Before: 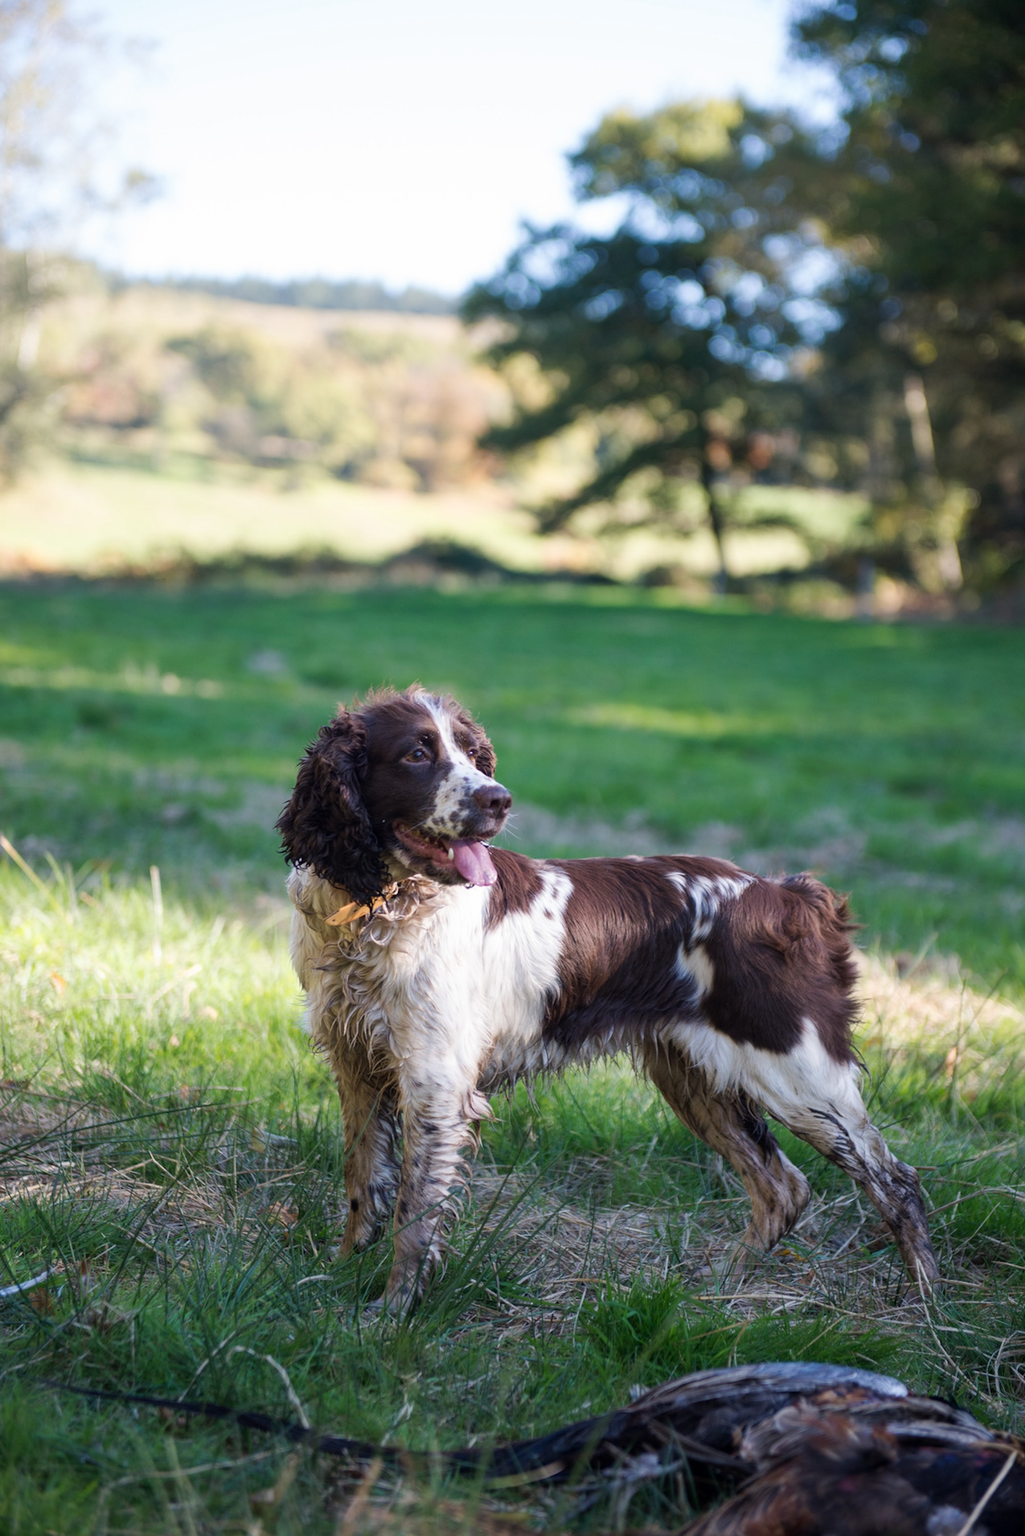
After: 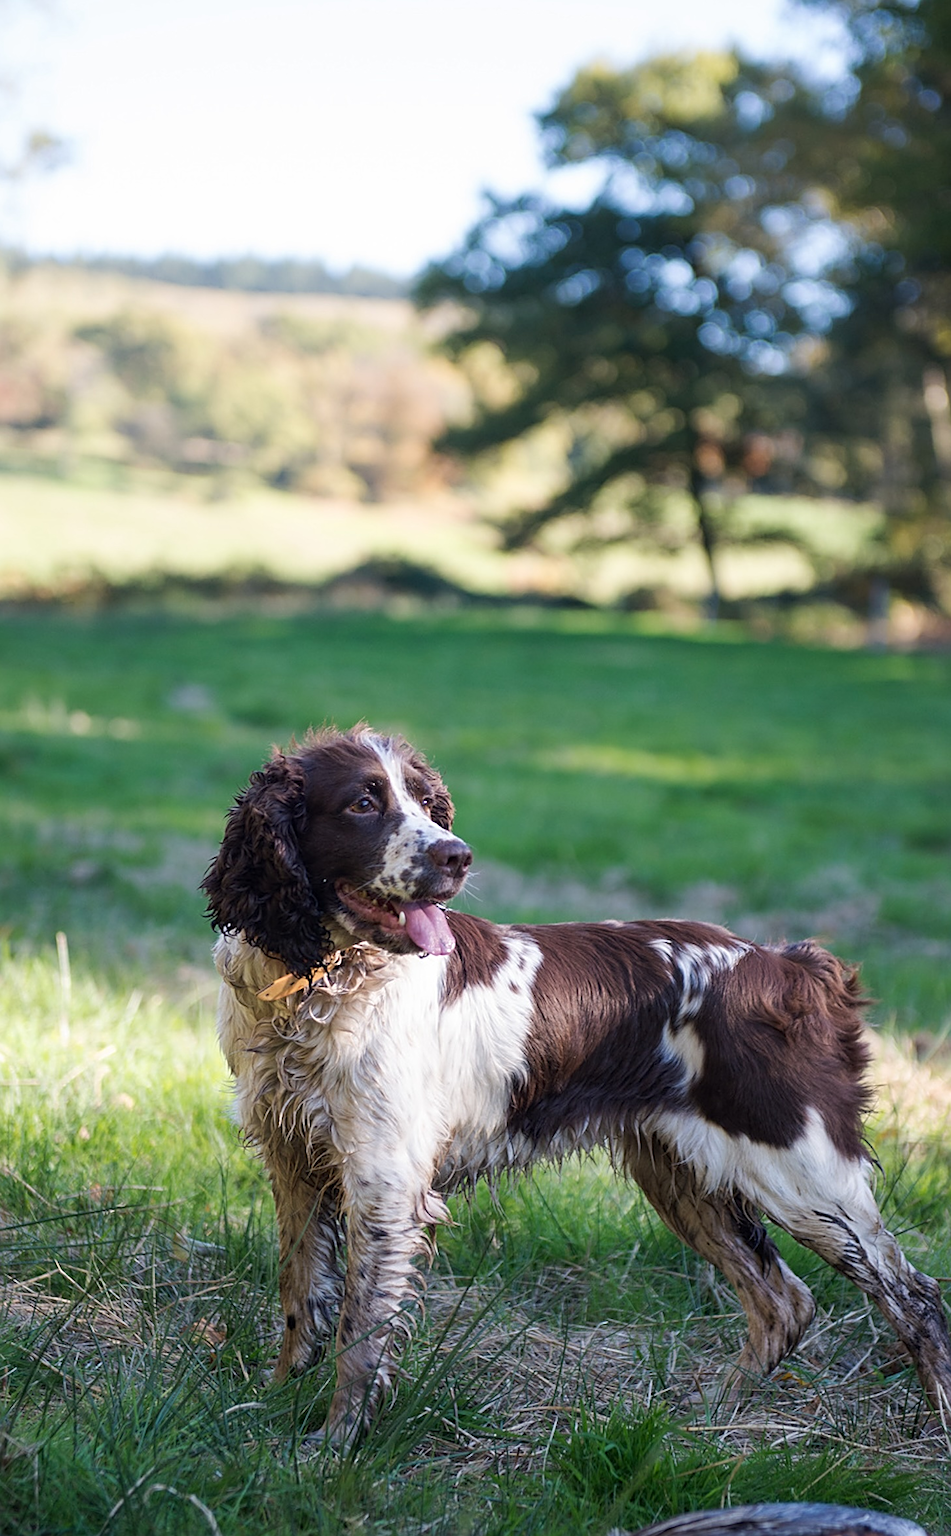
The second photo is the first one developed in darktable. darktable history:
crop: left 9.922%, top 3.619%, right 9.275%, bottom 9.376%
sharpen: radius 2.554, amount 0.635
